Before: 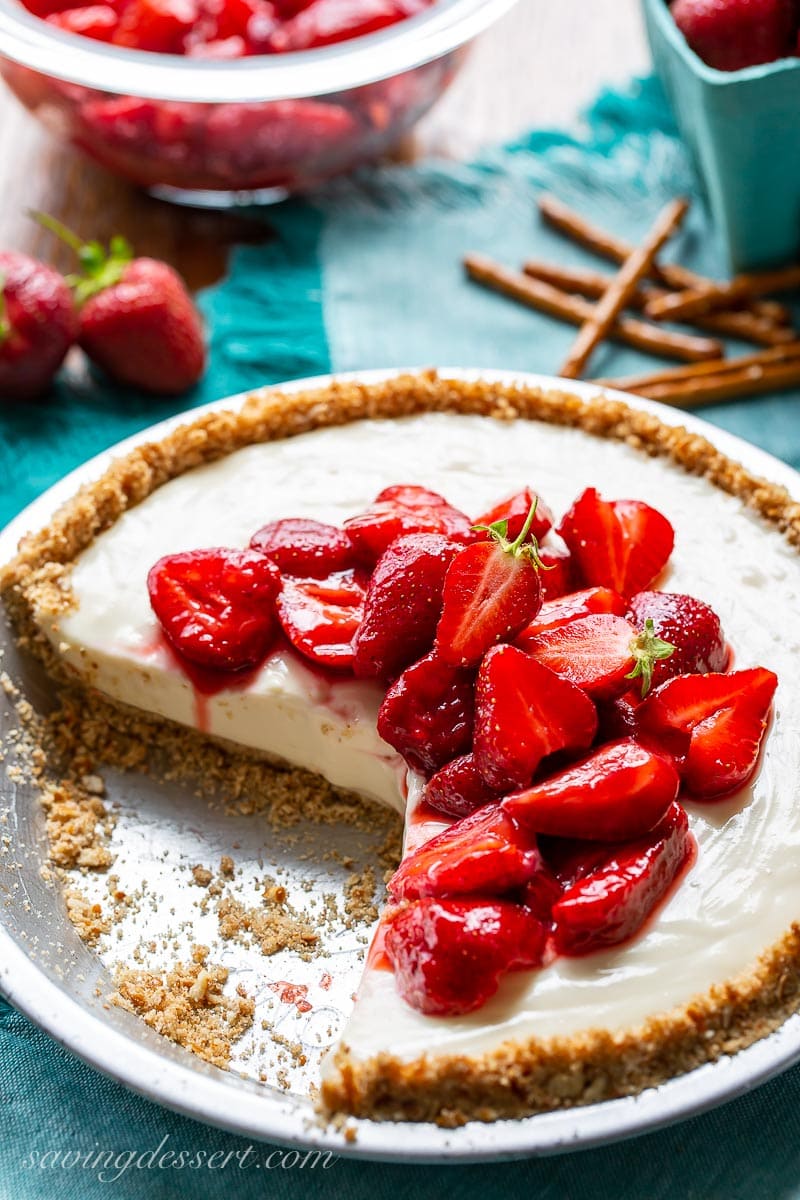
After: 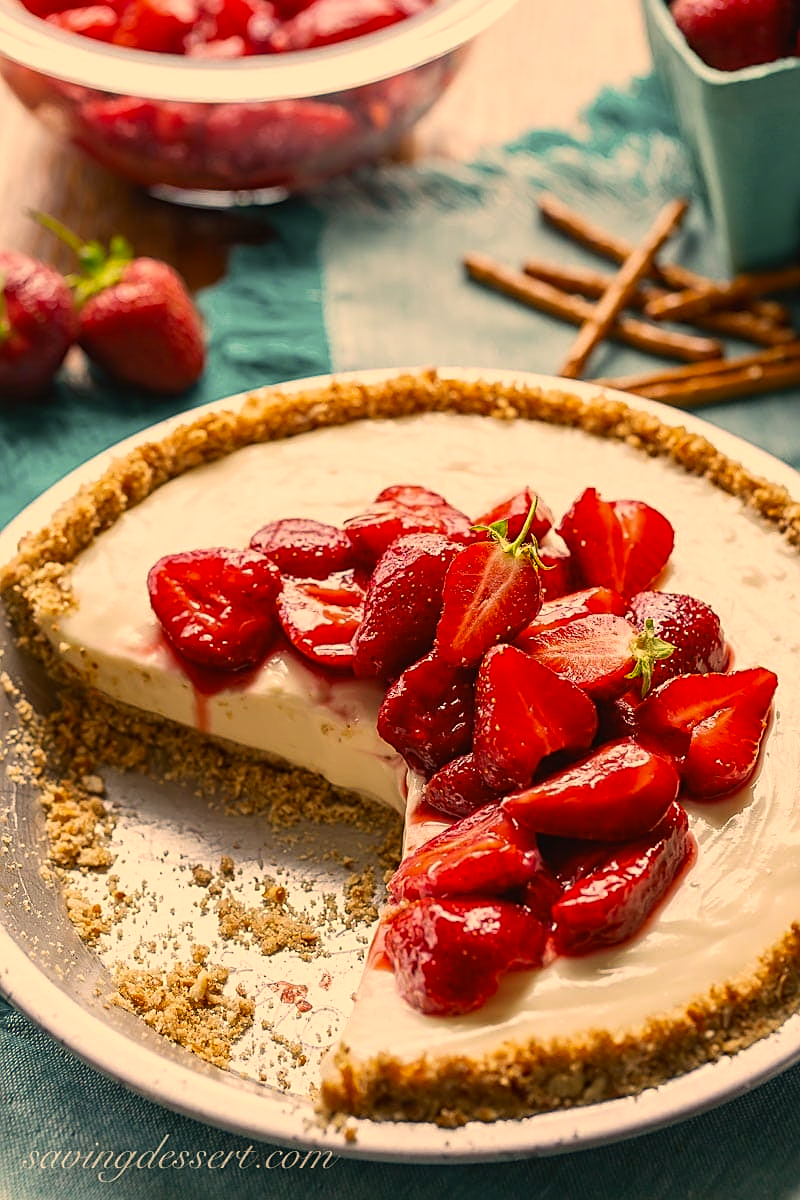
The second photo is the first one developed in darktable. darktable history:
contrast brightness saturation: contrast -0.069, brightness -0.04, saturation -0.108
sharpen: on, module defaults
color correction: highlights a* 14.94, highlights b* 31.23
